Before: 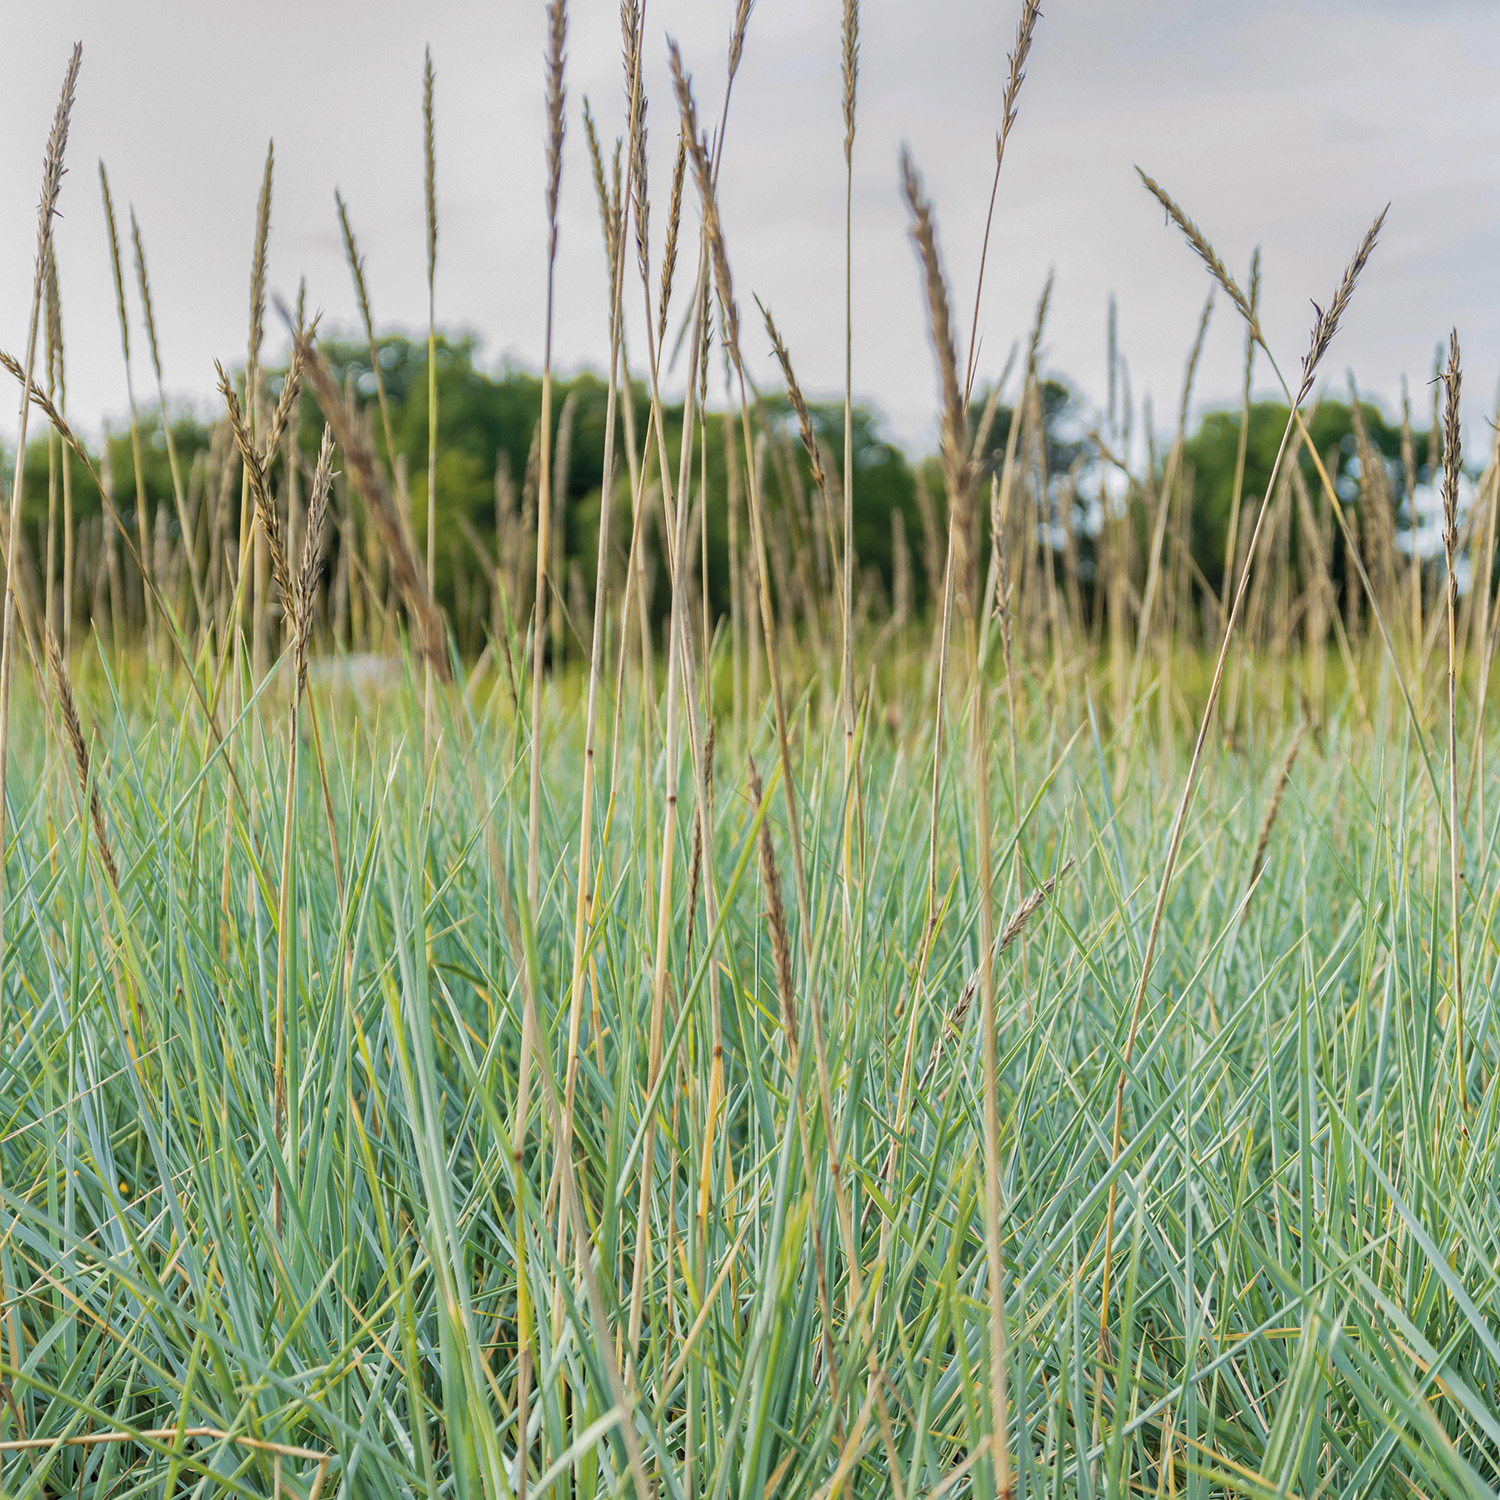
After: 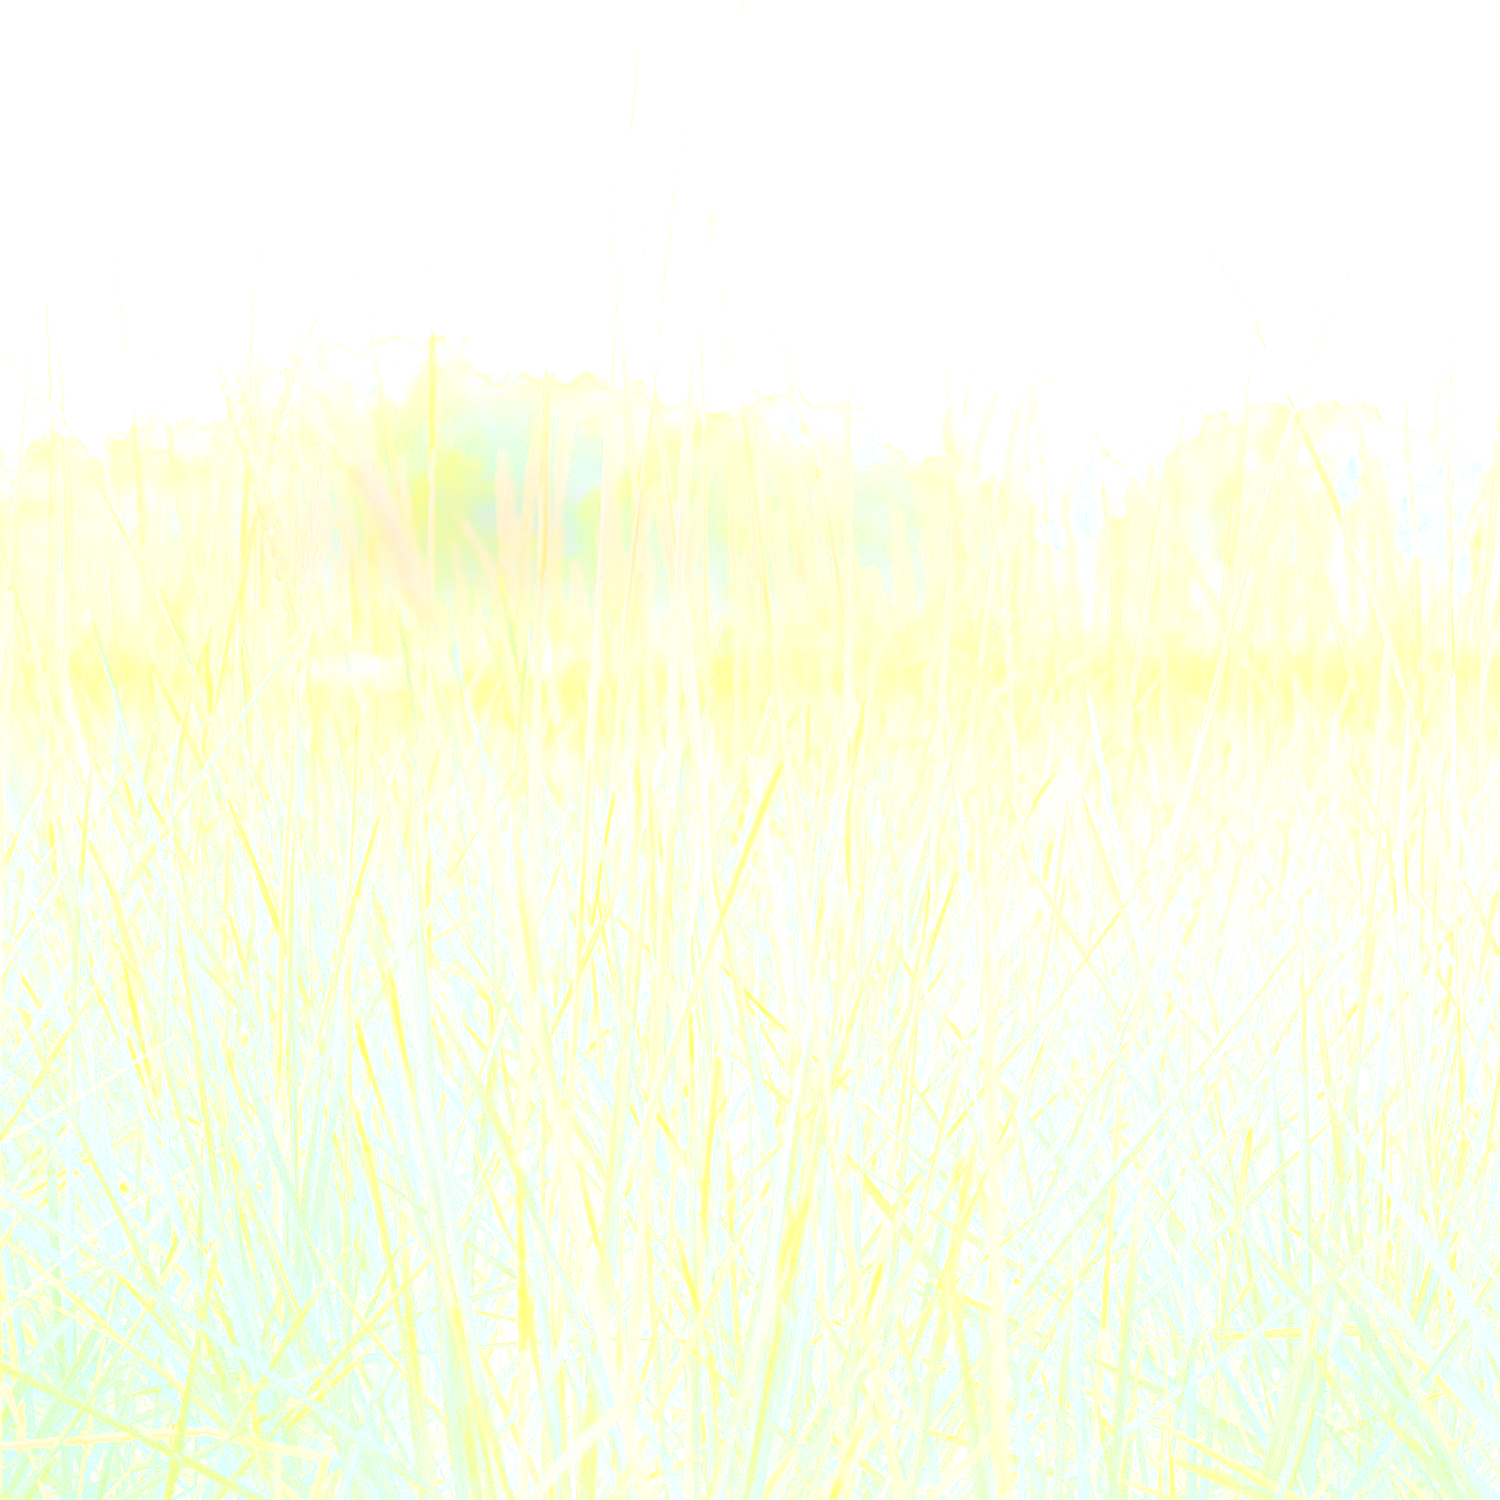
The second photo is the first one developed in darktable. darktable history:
bloom: size 25%, threshold 5%, strength 90%
